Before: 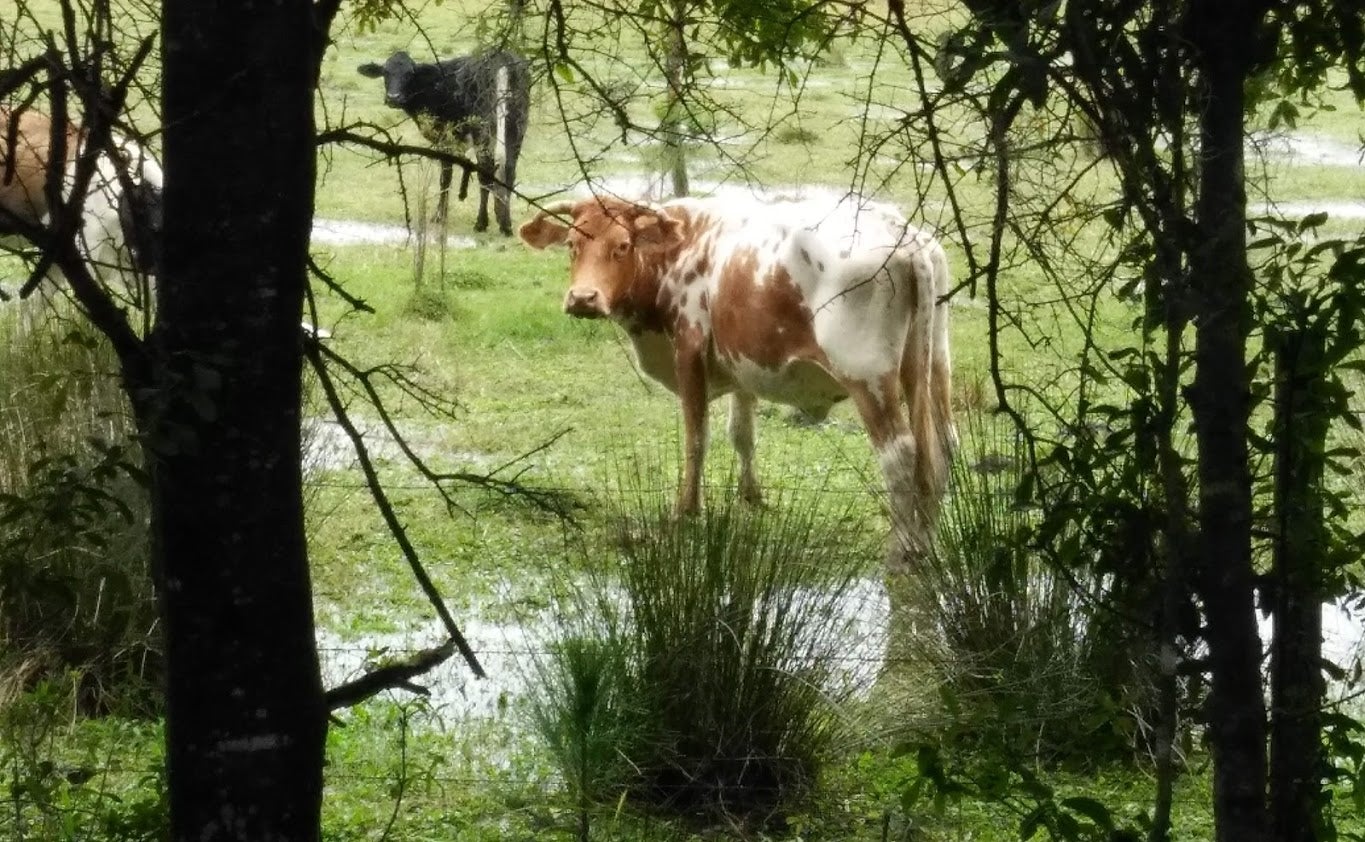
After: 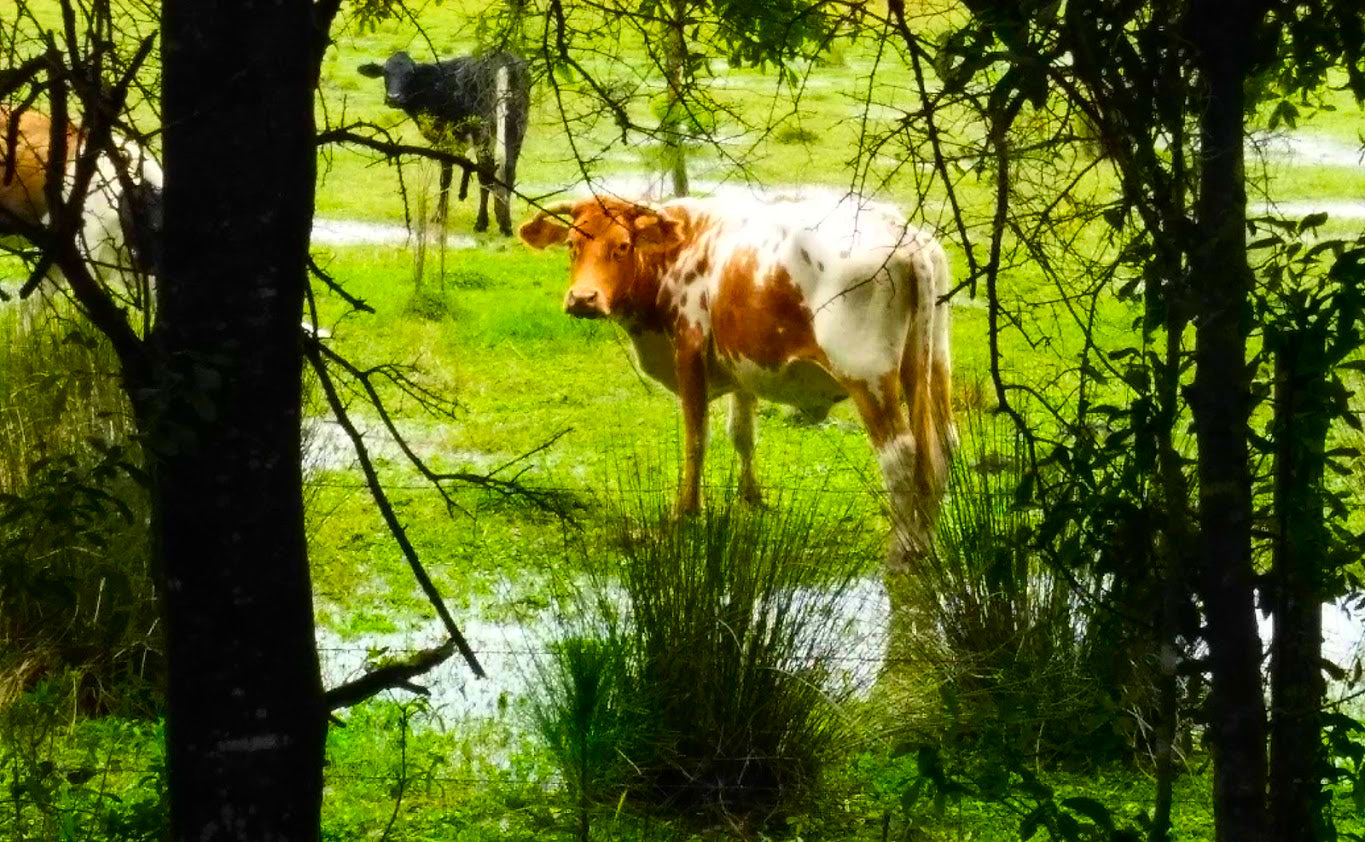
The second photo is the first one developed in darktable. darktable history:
color balance rgb: linear chroma grading › shadows -9.816%, linear chroma grading › global chroma 20.442%, perceptual saturation grading › global saturation 30.811%, global vibrance 20%
contrast brightness saturation: contrast 0.161, saturation 0.333
